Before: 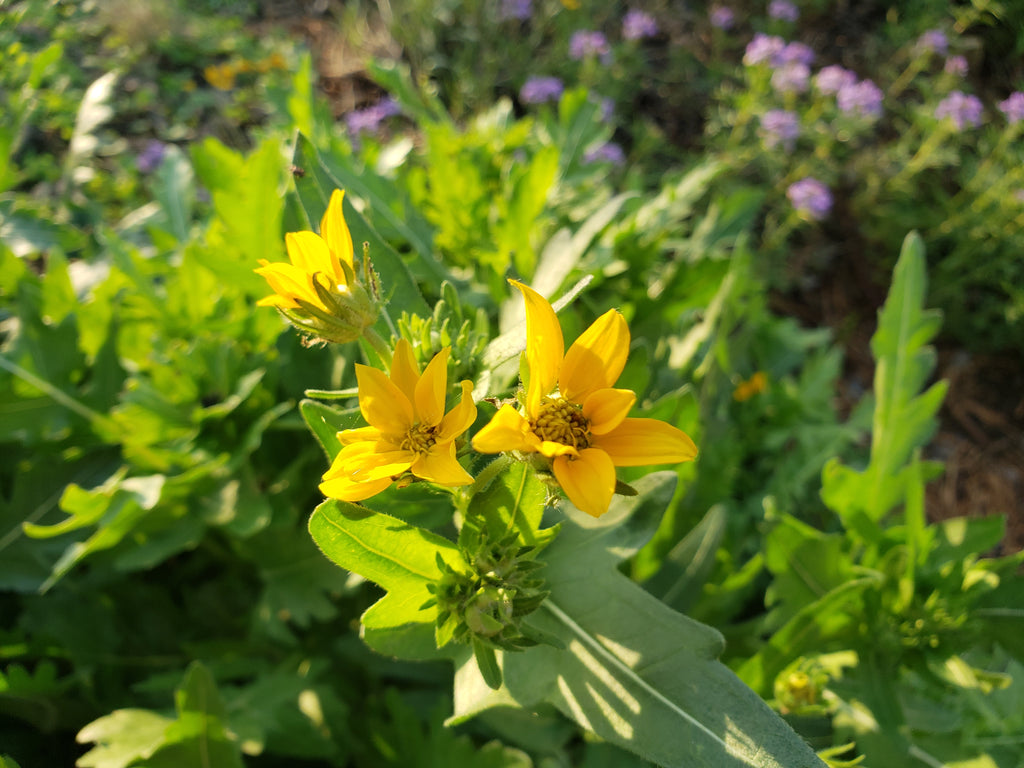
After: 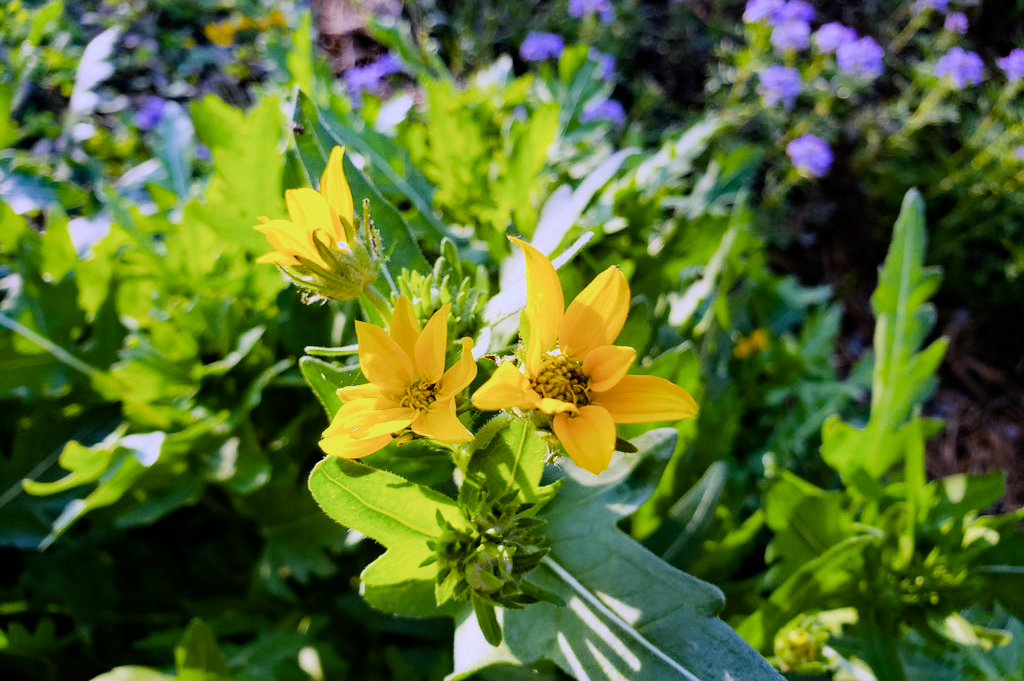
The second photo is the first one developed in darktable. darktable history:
tone equalizer: -8 EV -0.75 EV, -7 EV -0.7 EV, -6 EV -0.6 EV, -5 EV -0.4 EV, -3 EV 0.4 EV, -2 EV 0.6 EV, -1 EV 0.7 EV, +0 EV 0.75 EV, edges refinement/feathering 500, mask exposure compensation -1.57 EV, preserve details no
haze removal: strength 0.29, distance 0.25, compatibility mode true, adaptive false
white balance: red 0.98, blue 1.61
color balance rgb: perceptual saturation grading › global saturation 20%, perceptual saturation grading › highlights -25%, perceptual saturation grading › shadows 25%
crop and rotate: top 5.609%, bottom 5.609%
filmic rgb: black relative exposure -7.65 EV, white relative exposure 4.56 EV, hardness 3.61
